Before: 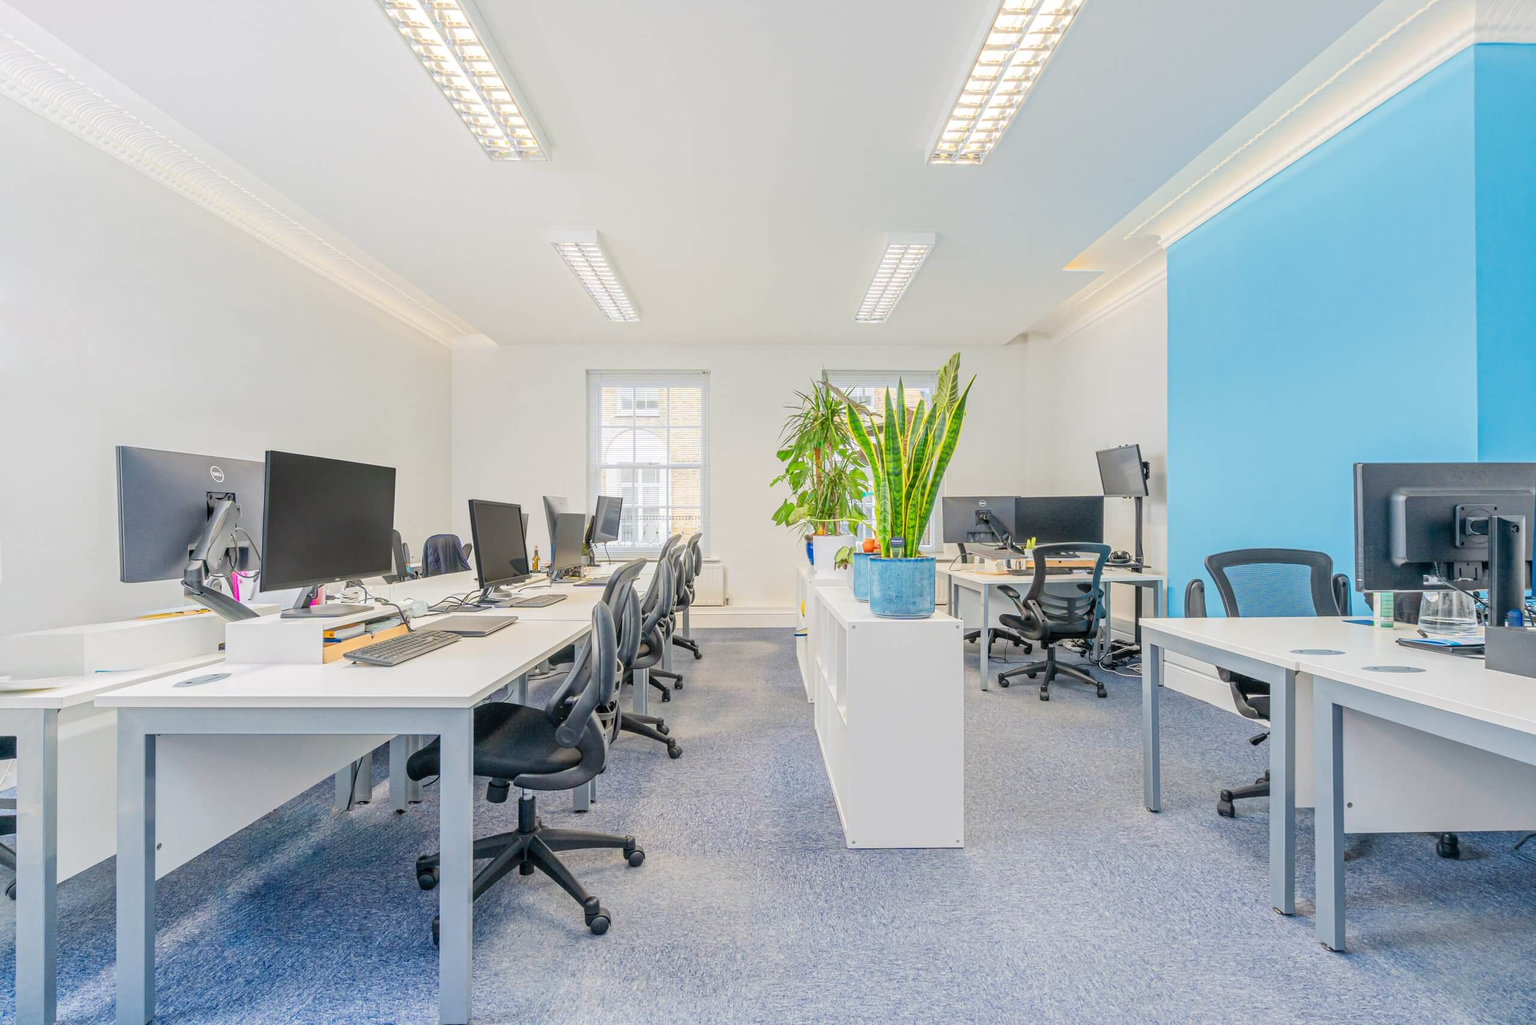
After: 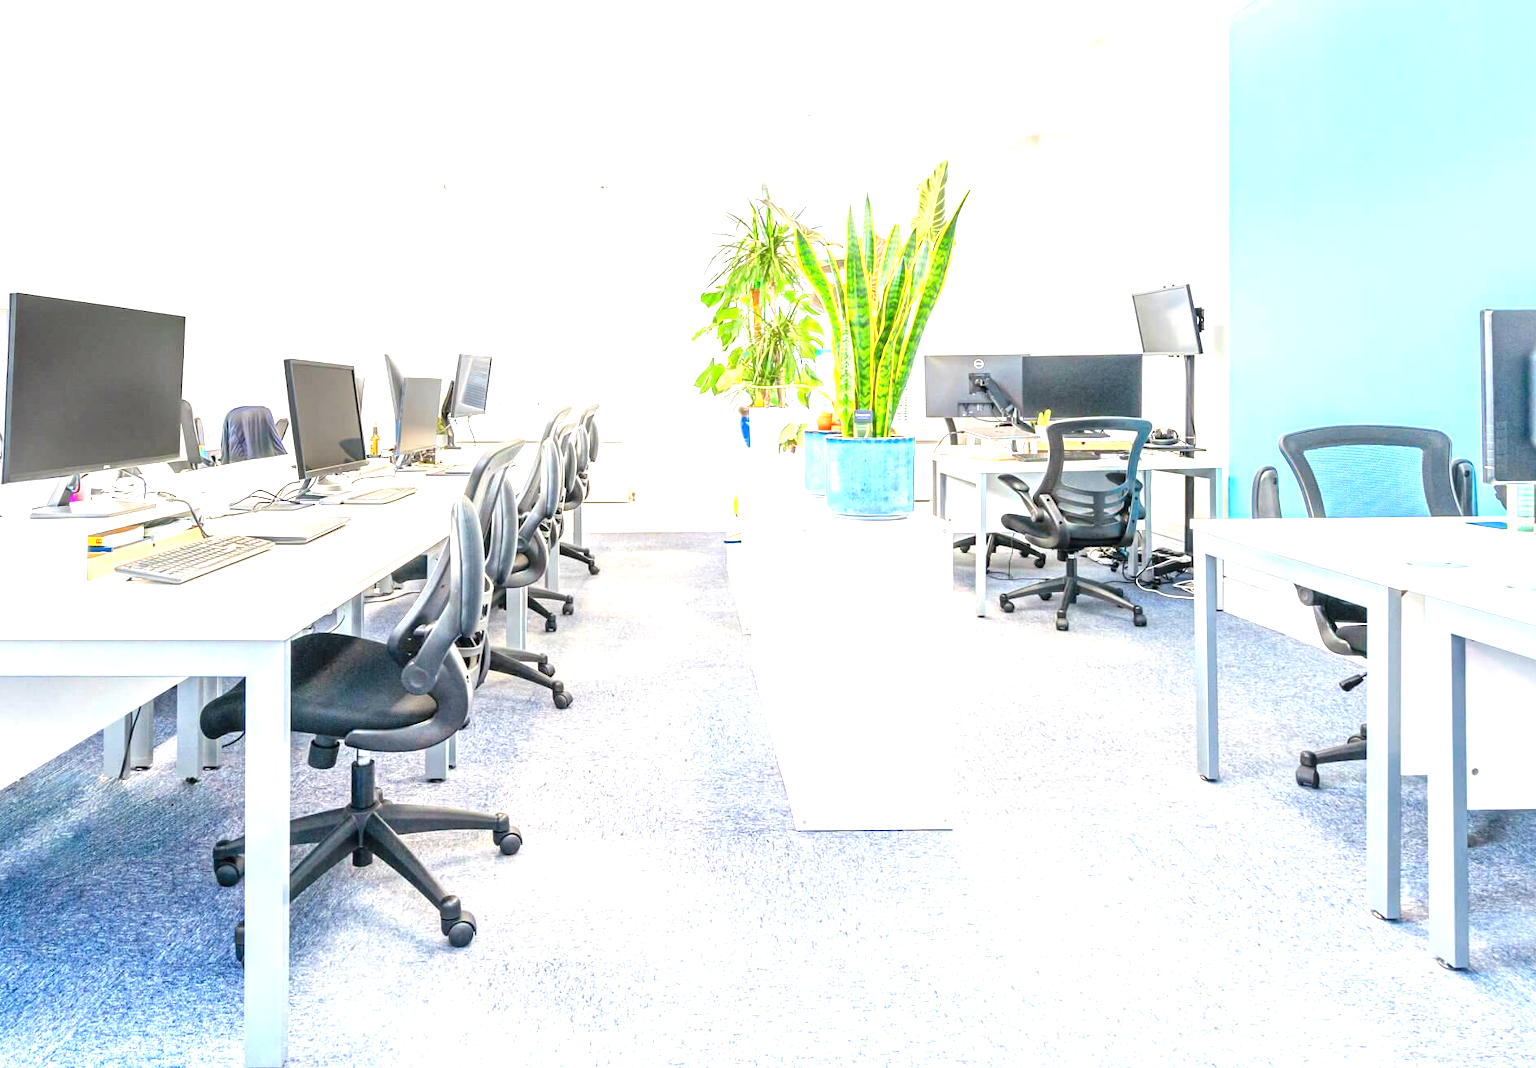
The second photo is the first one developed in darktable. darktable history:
crop: left 16.871%, top 22.857%, right 9.116%
exposure: black level correction 0, exposure 1.5 EV, compensate exposure bias true, compensate highlight preservation false
